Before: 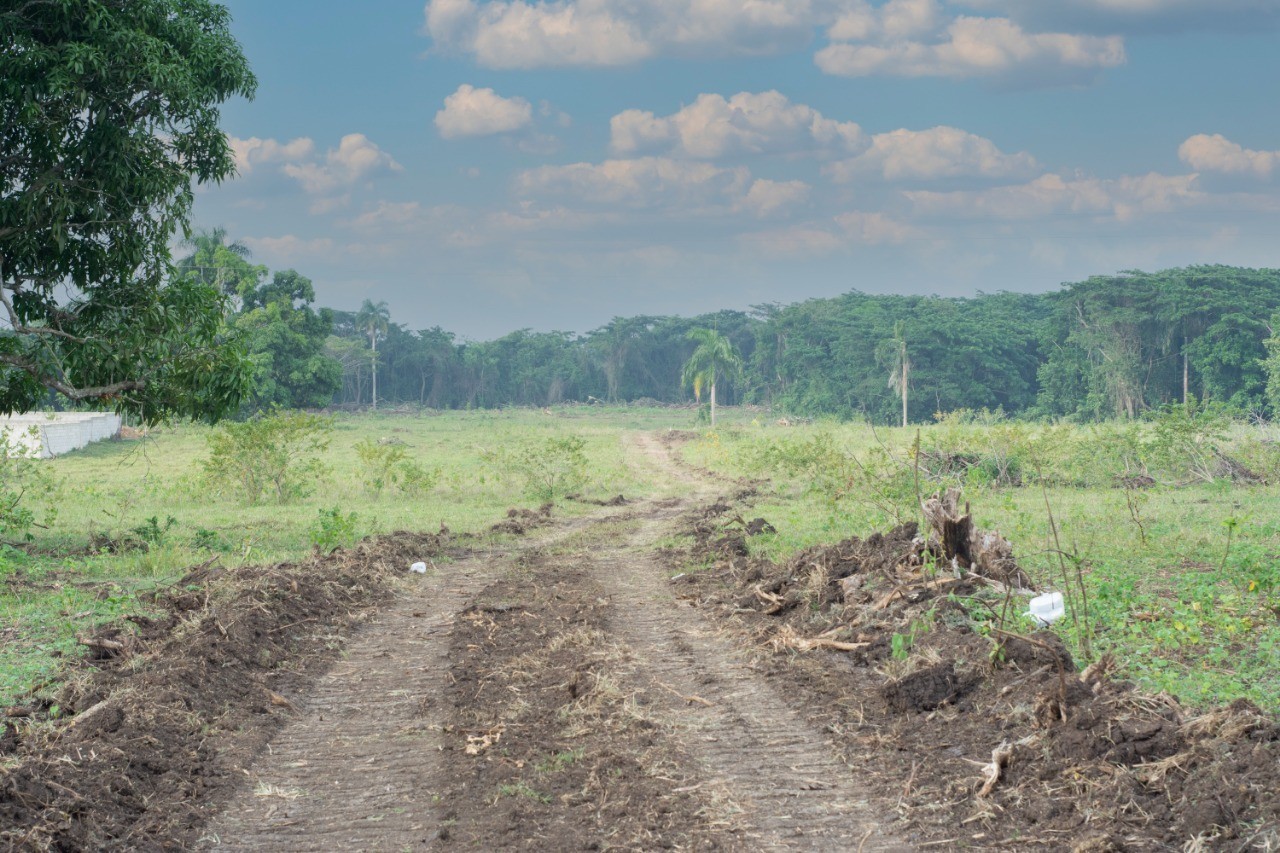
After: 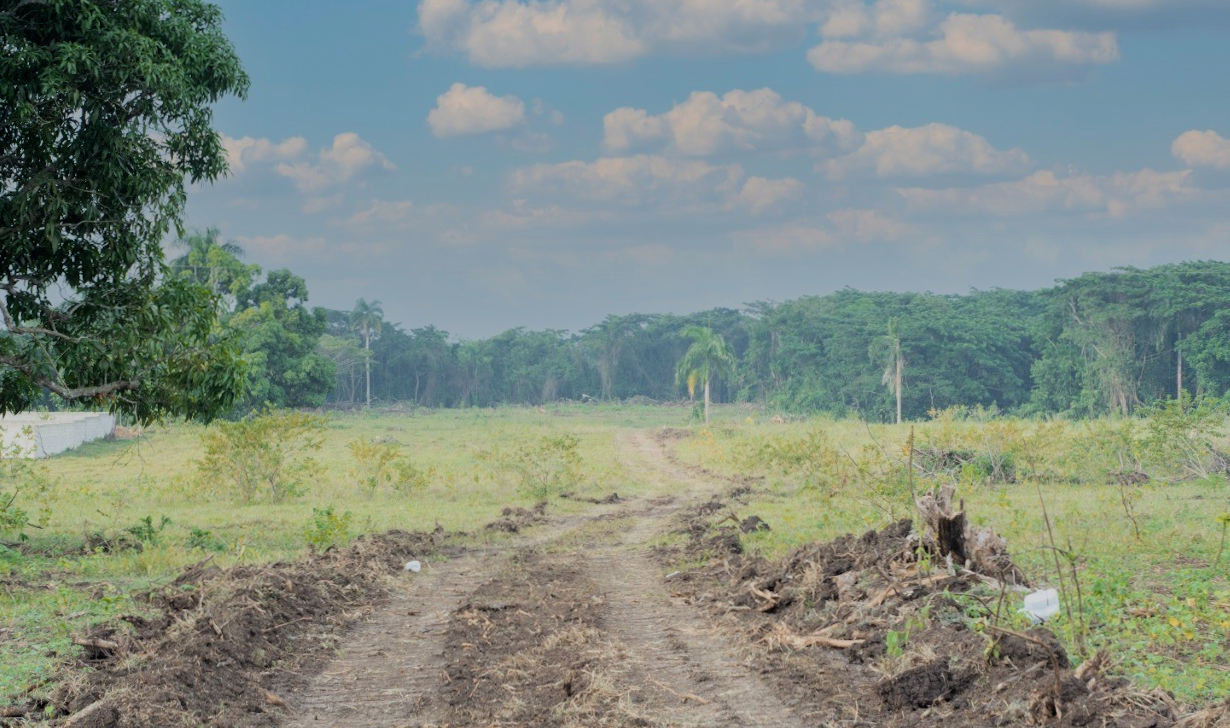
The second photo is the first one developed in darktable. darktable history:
color zones: curves: ch2 [(0, 0.5) (0.143, 0.5) (0.286, 0.416) (0.429, 0.5) (0.571, 0.5) (0.714, 0.5) (0.857, 0.5) (1, 0.5)]
filmic rgb: black relative exposure -7.82 EV, white relative exposure 4.29 EV, hardness 3.86, color science v6 (2022)
crop and rotate: angle 0.2°, left 0.275%, right 3.127%, bottom 14.18%
